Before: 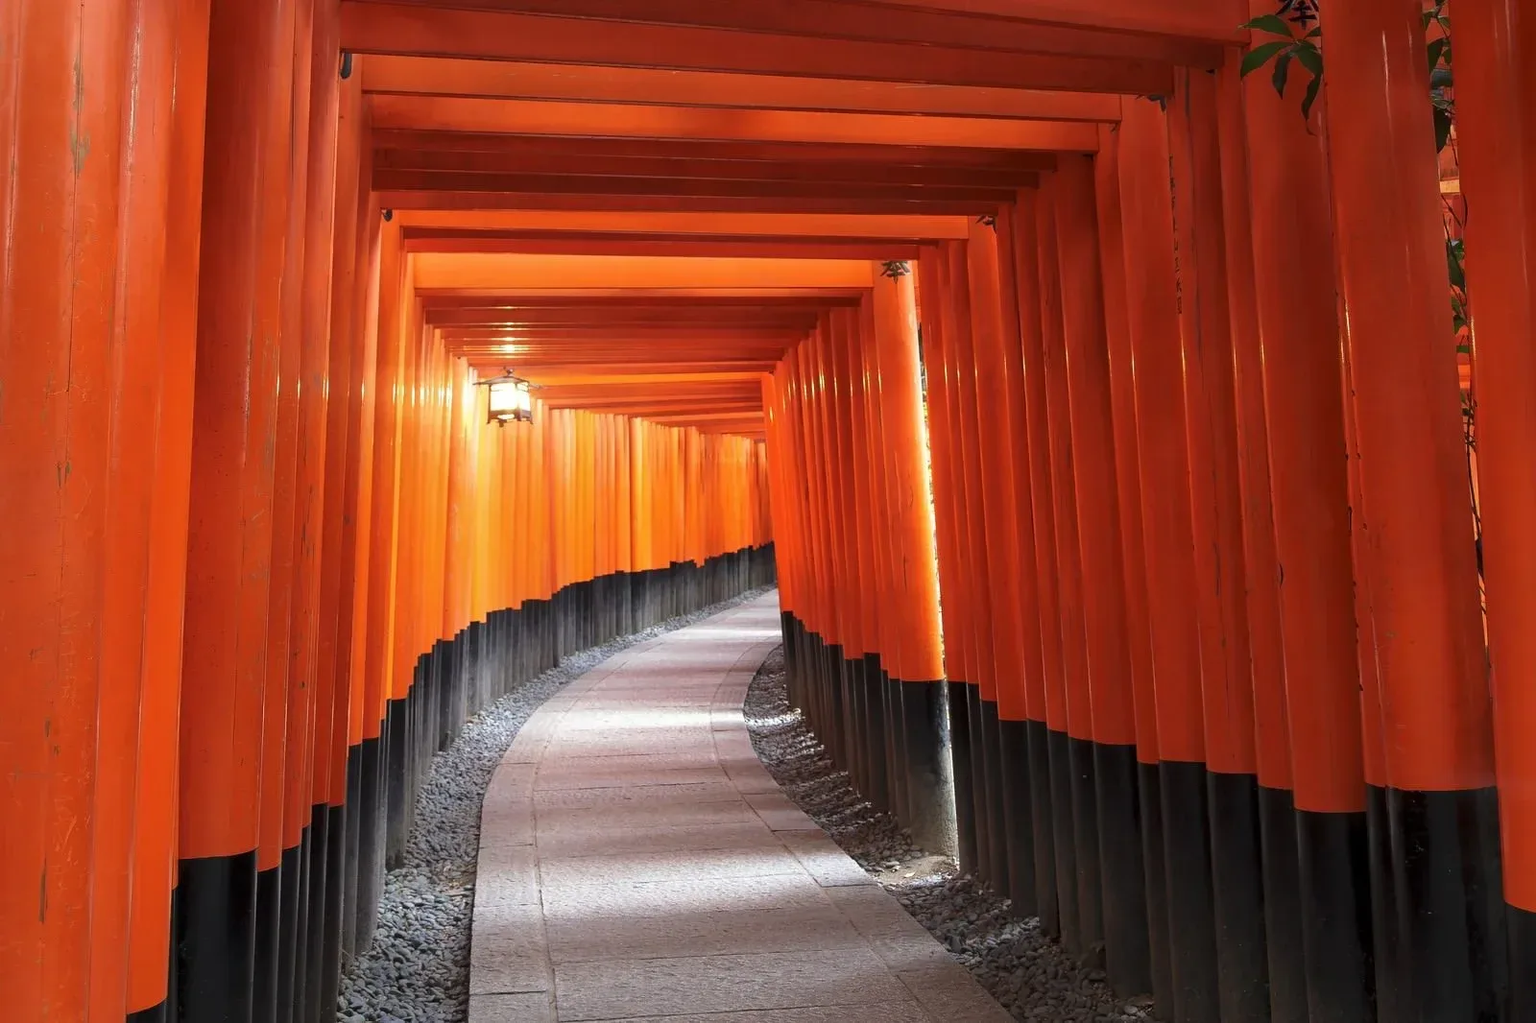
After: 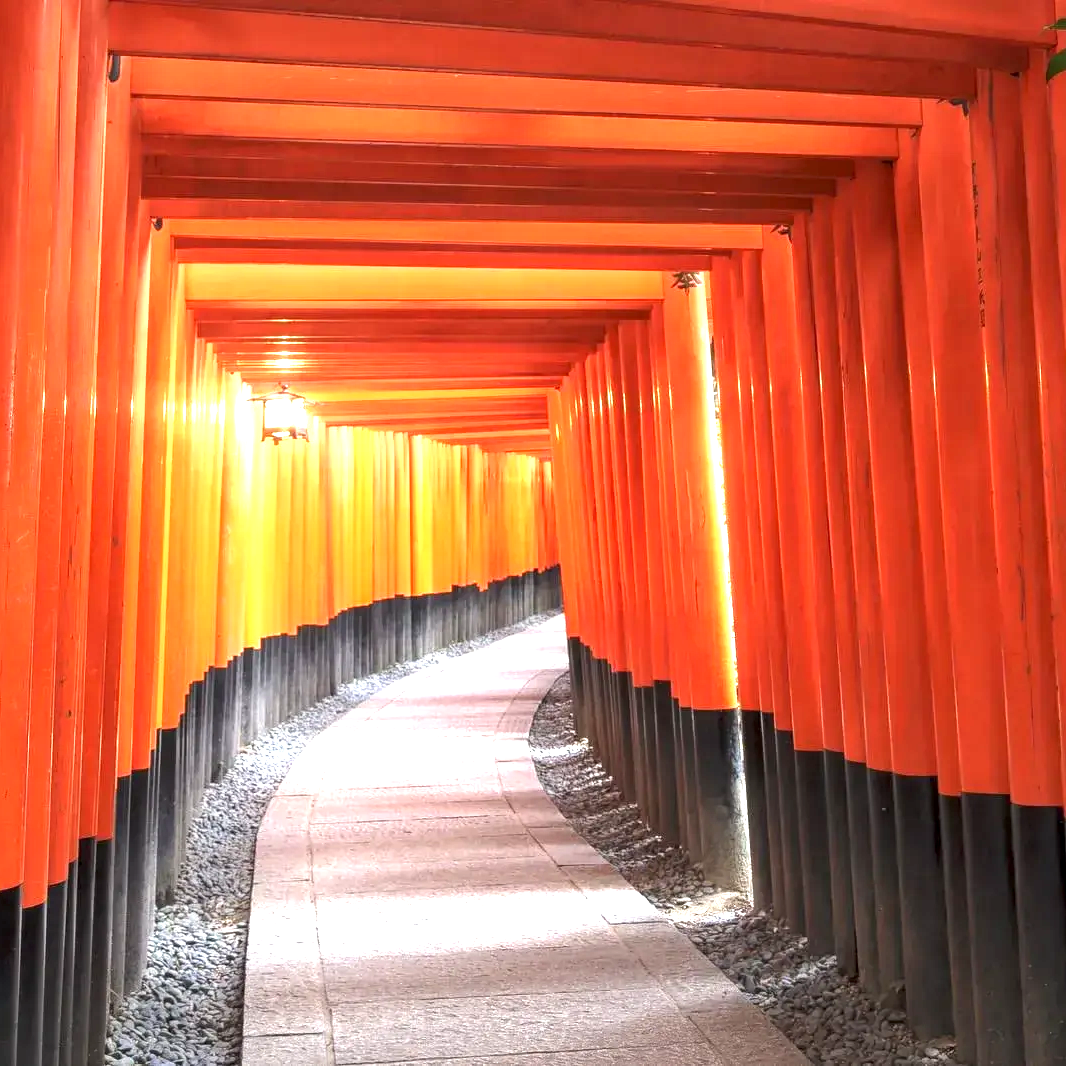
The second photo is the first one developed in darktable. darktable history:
exposure: black level correction 0, exposure 1.379 EV, compensate exposure bias true, compensate highlight preservation false
crop: left 15.419%, right 17.914%
local contrast: on, module defaults
